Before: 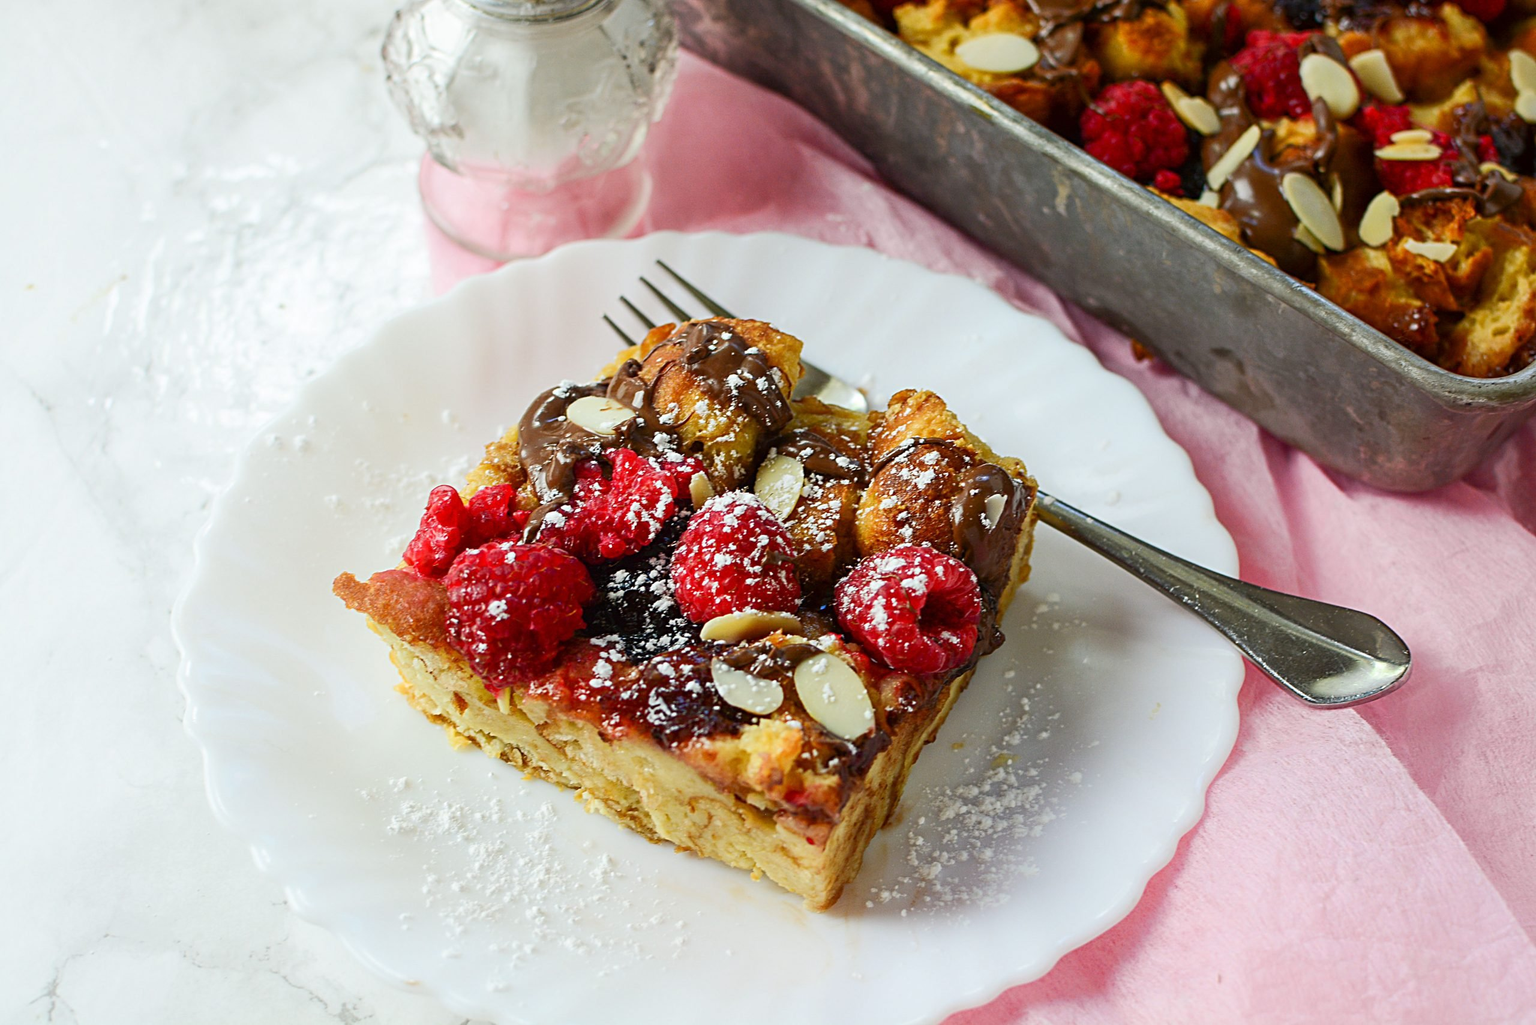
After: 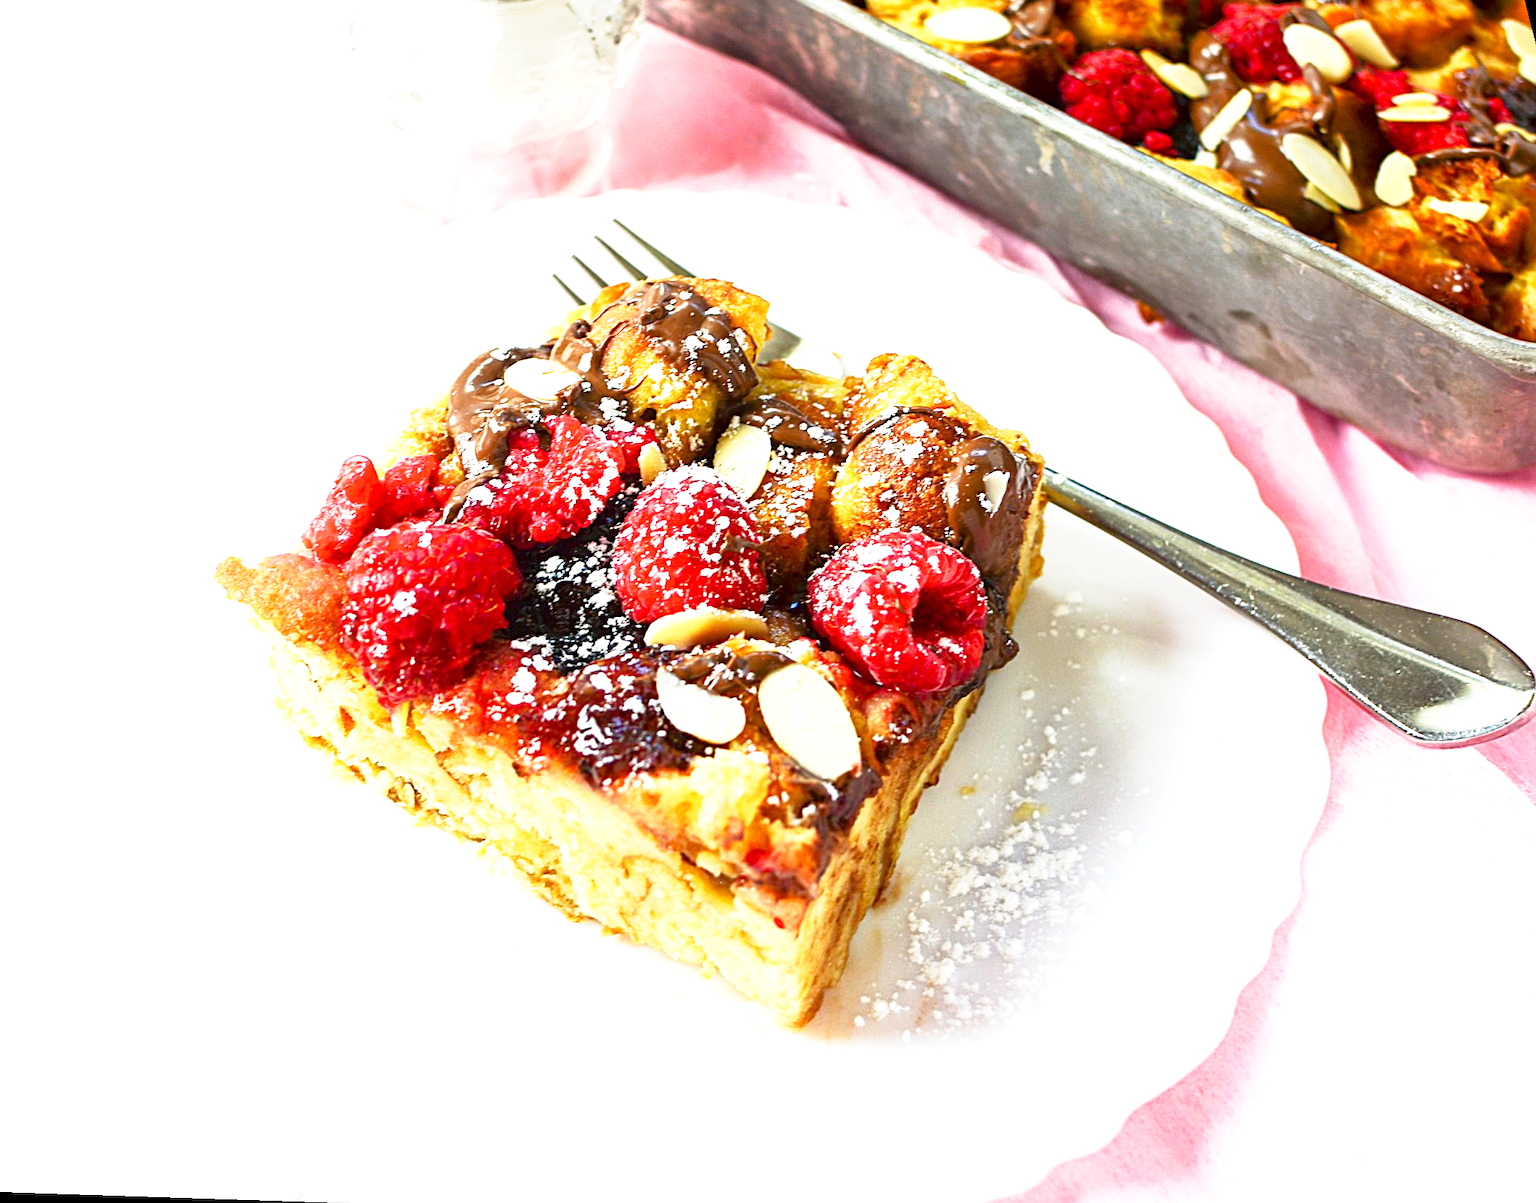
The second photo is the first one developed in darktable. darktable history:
base curve: curves: ch0 [(0, 0) (0.579, 0.807) (1, 1)], preserve colors none
rotate and perspective: rotation 0.72°, lens shift (vertical) -0.352, lens shift (horizontal) -0.051, crop left 0.152, crop right 0.859, crop top 0.019, crop bottom 0.964
exposure: black level correction 0.001, exposure 1.129 EV, compensate exposure bias true, compensate highlight preservation false
